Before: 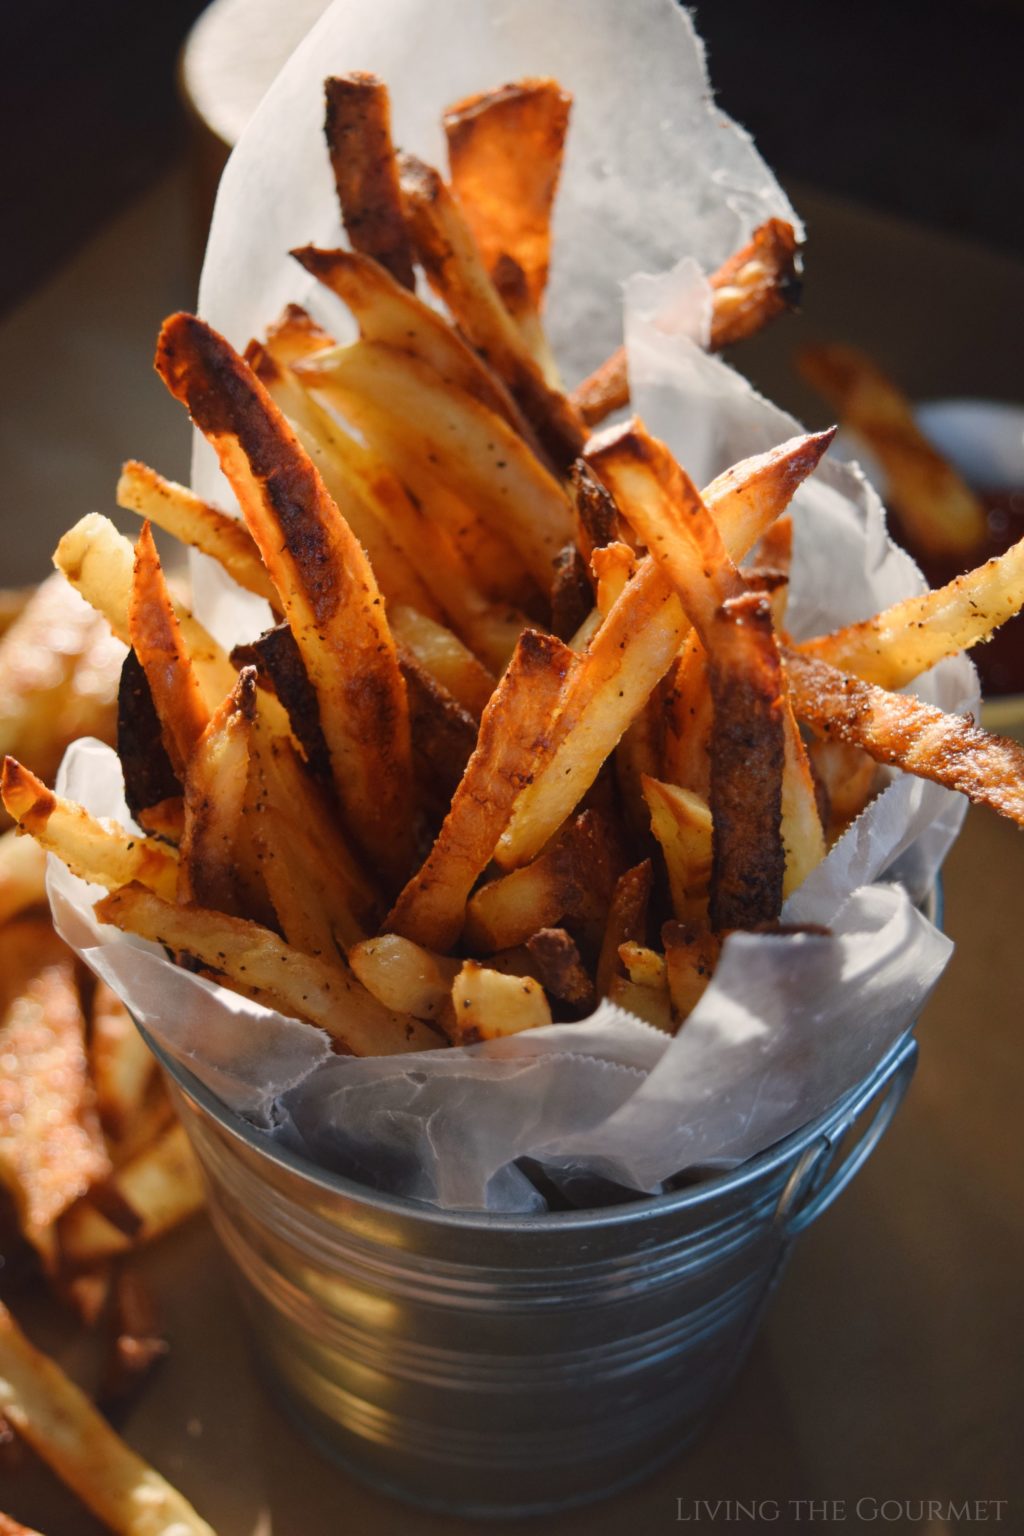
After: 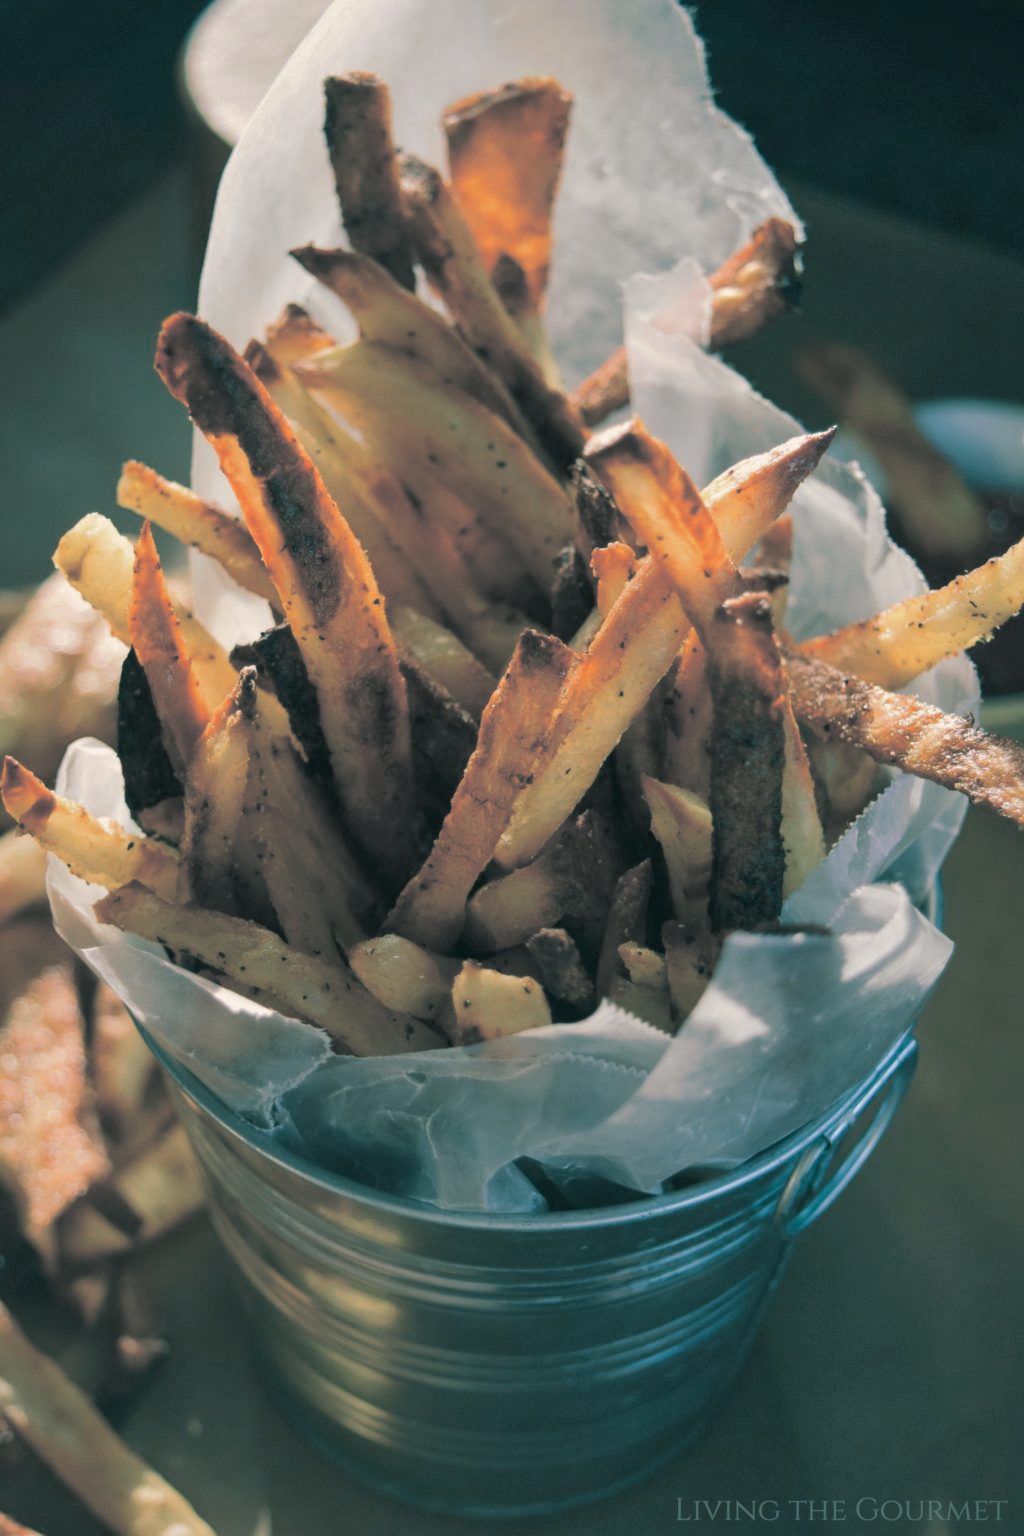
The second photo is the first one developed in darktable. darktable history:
split-toning: shadows › hue 186.43°, highlights › hue 49.29°, compress 30.29%
color balance rgb: perceptual saturation grading › global saturation 20%, perceptual saturation grading › highlights -50%, perceptual saturation grading › shadows 30%
shadows and highlights: on, module defaults
